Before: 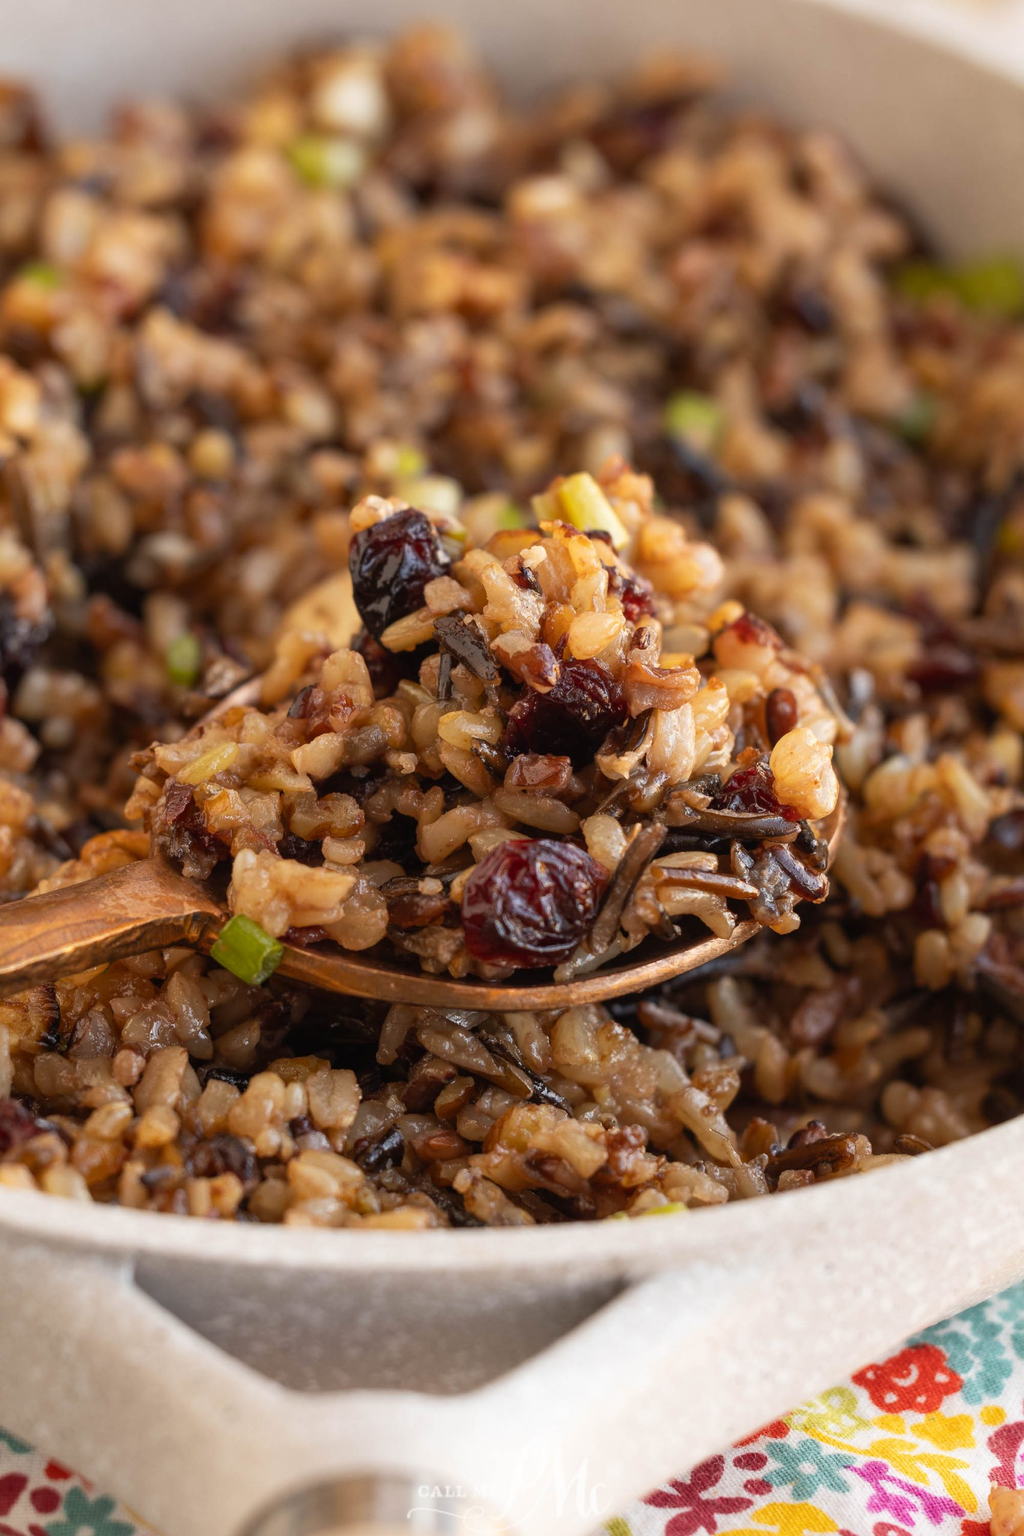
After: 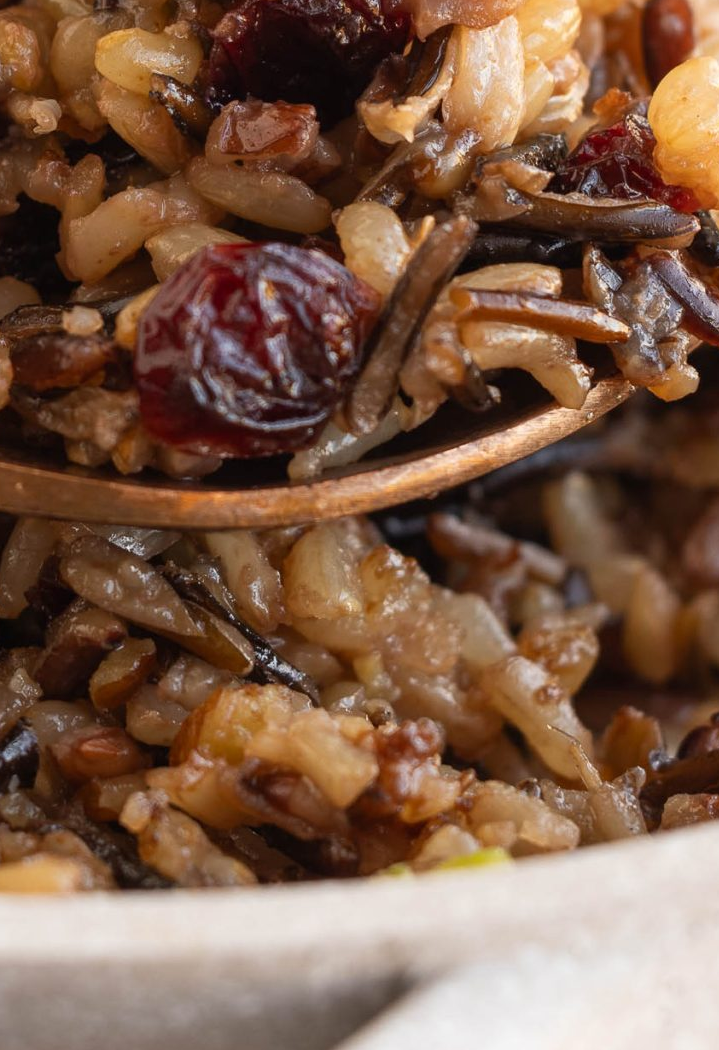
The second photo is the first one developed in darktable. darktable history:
rgb levels: preserve colors max RGB
crop: left 37.221%, top 45.169%, right 20.63%, bottom 13.777%
